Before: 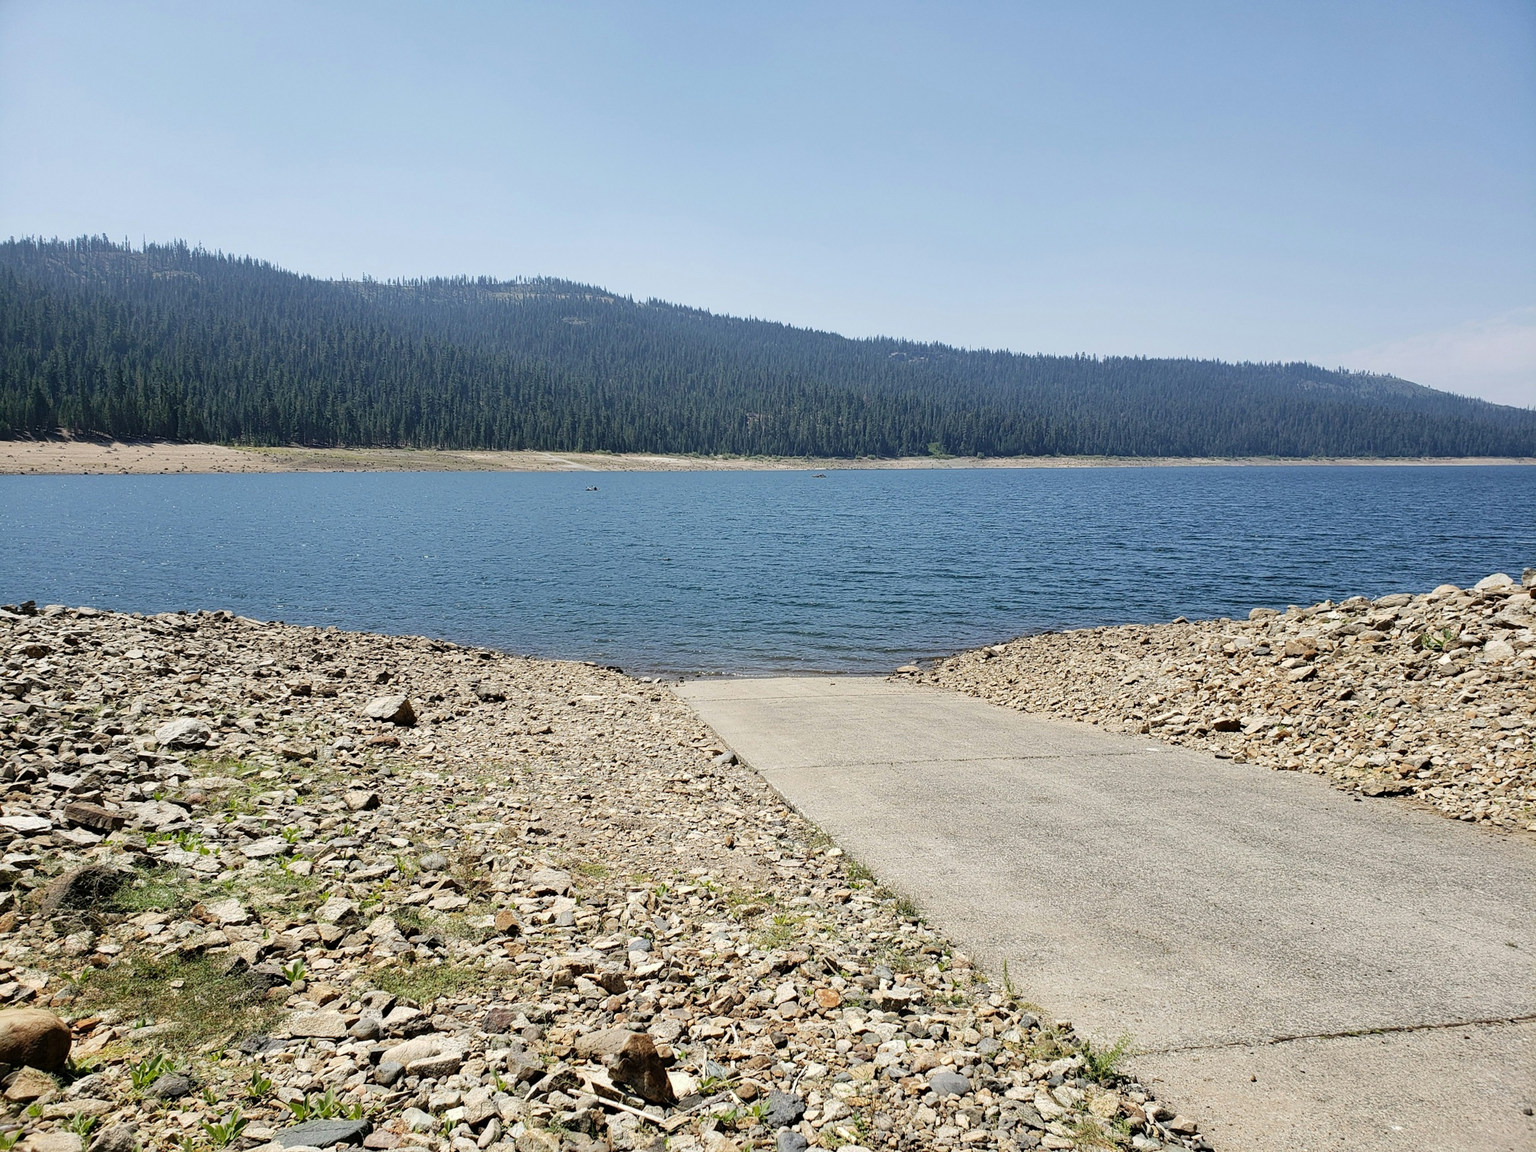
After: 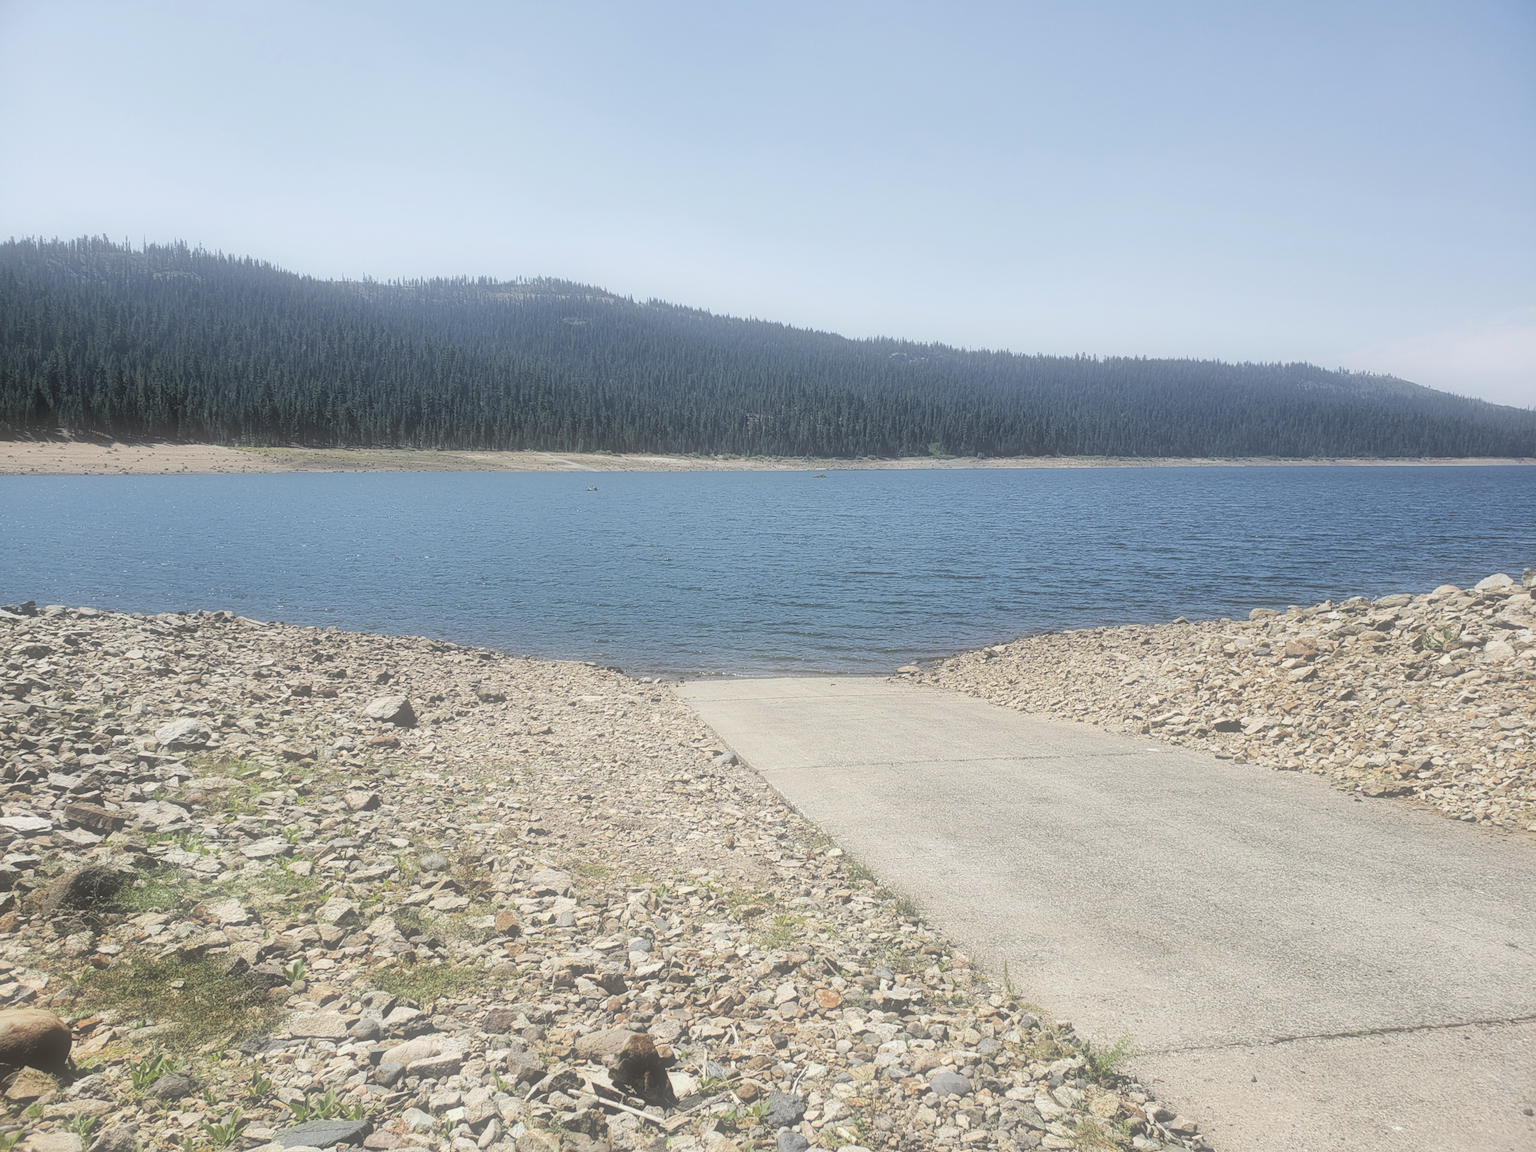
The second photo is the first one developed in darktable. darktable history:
exposure: black level correction -0.025, exposure -0.117 EV, compensate highlight preservation false
rgb levels: levels [[0.029, 0.461, 0.922], [0, 0.5, 1], [0, 0.5, 1]]
soften: size 60.24%, saturation 65.46%, brightness 0.506 EV, mix 25.7%
grain: coarseness 0.81 ISO, strength 1.34%, mid-tones bias 0%
